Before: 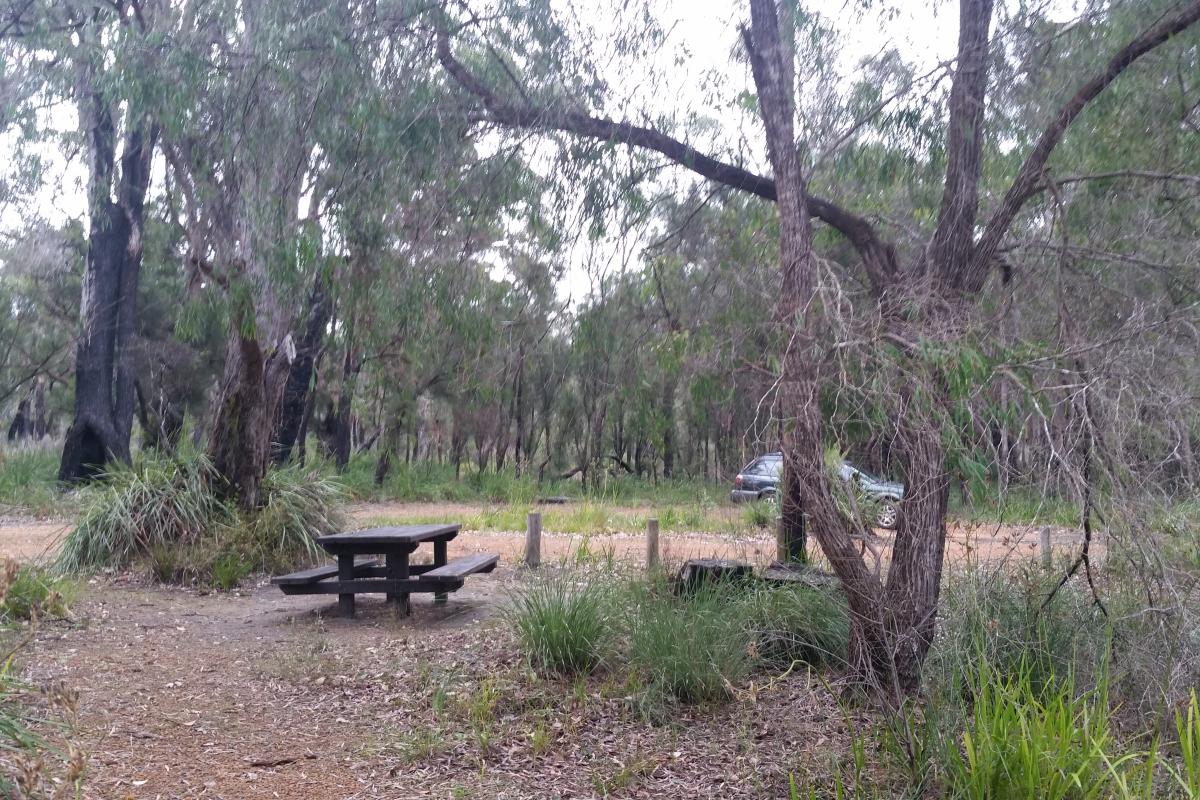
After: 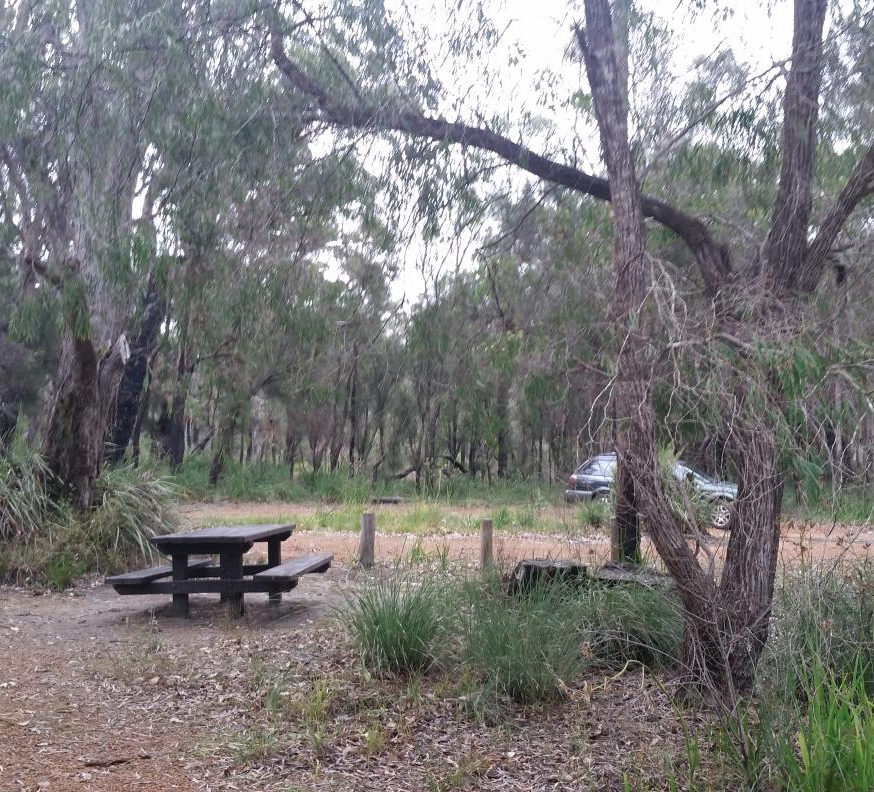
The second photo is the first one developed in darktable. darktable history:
crop: left 13.849%, right 13.311%
color zones: curves: ch0 [(0, 0.5) (0.125, 0.4) (0.25, 0.5) (0.375, 0.4) (0.5, 0.4) (0.625, 0.6) (0.75, 0.6) (0.875, 0.5)]; ch1 [(0, 0.4) (0.125, 0.5) (0.25, 0.4) (0.375, 0.4) (0.5, 0.4) (0.625, 0.4) (0.75, 0.5) (0.875, 0.4)]; ch2 [(0, 0.6) (0.125, 0.5) (0.25, 0.5) (0.375, 0.6) (0.5, 0.6) (0.625, 0.5) (0.75, 0.5) (0.875, 0.5)]
